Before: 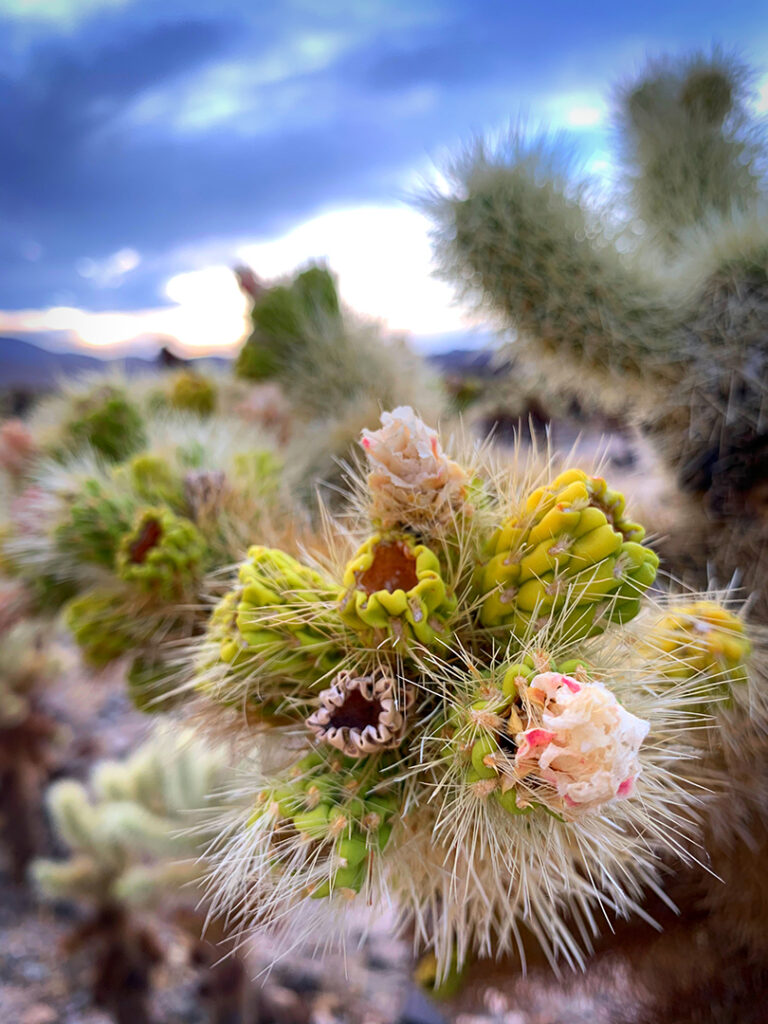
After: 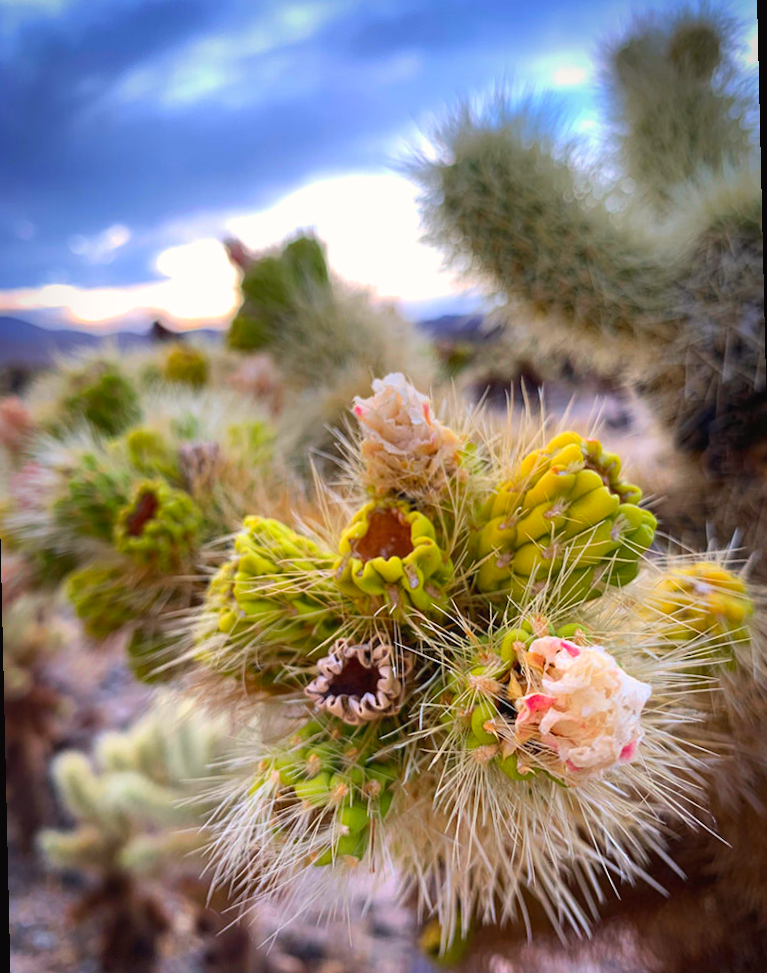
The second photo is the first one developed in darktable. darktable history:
color balance rgb: shadows lift › chroma 2%, shadows lift › hue 50°, power › hue 60°, highlights gain › chroma 1%, highlights gain › hue 60°, global offset › luminance 0.25%, global vibrance 30%
rotate and perspective: rotation -1.32°, lens shift (horizontal) -0.031, crop left 0.015, crop right 0.985, crop top 0.047, crop bottom 0.982
